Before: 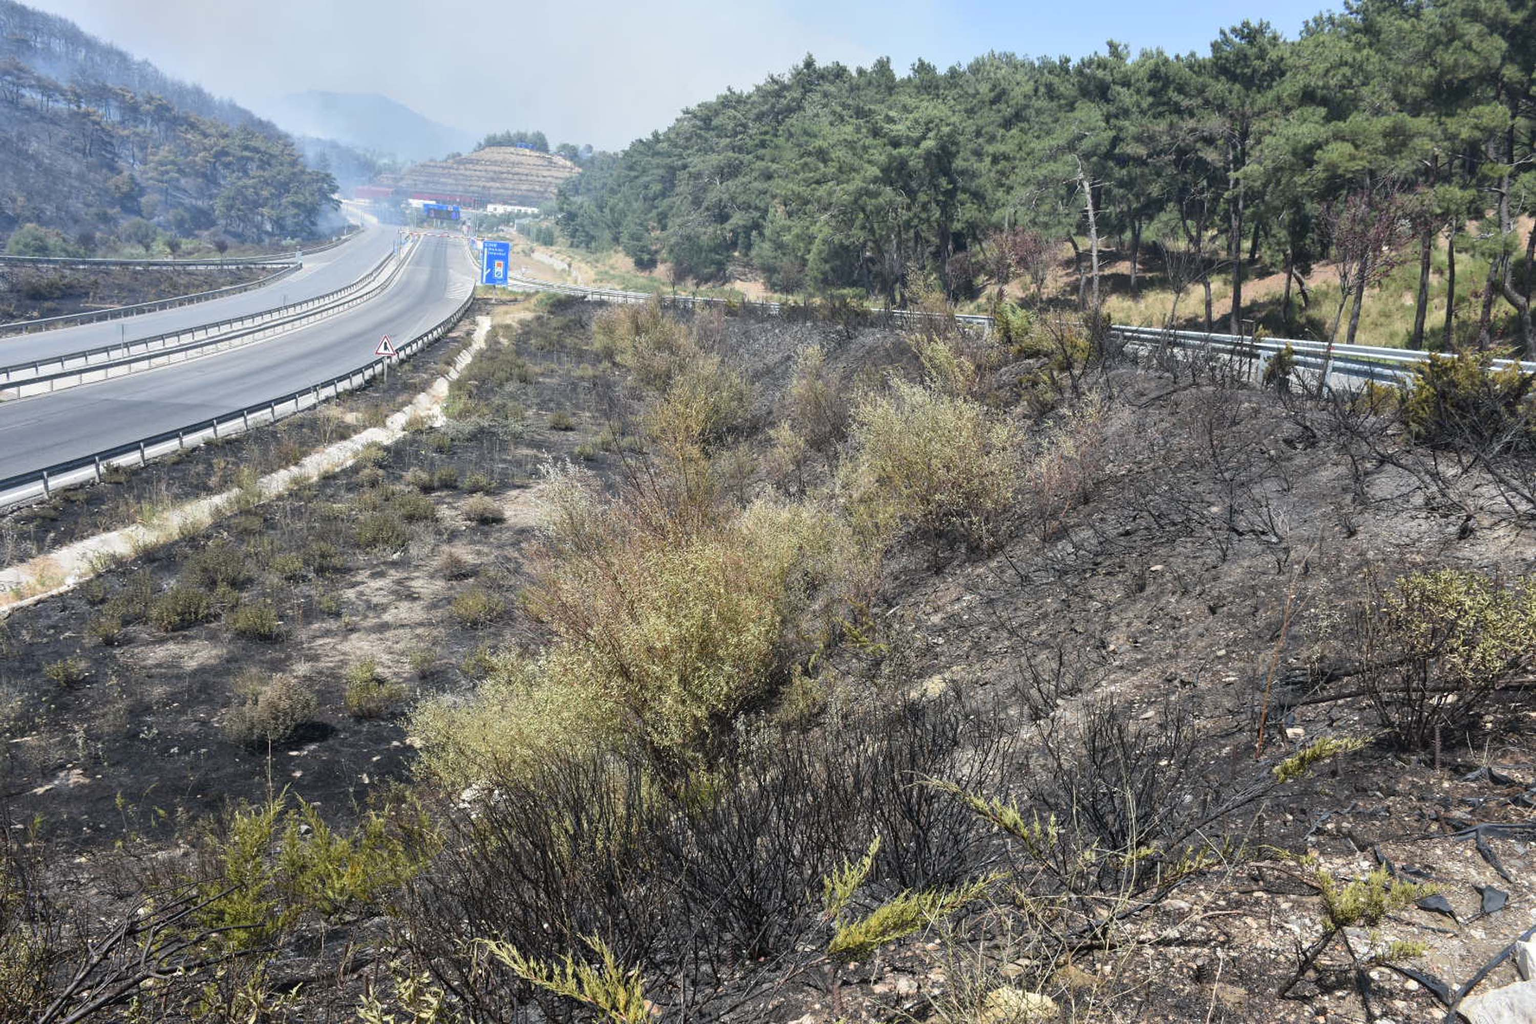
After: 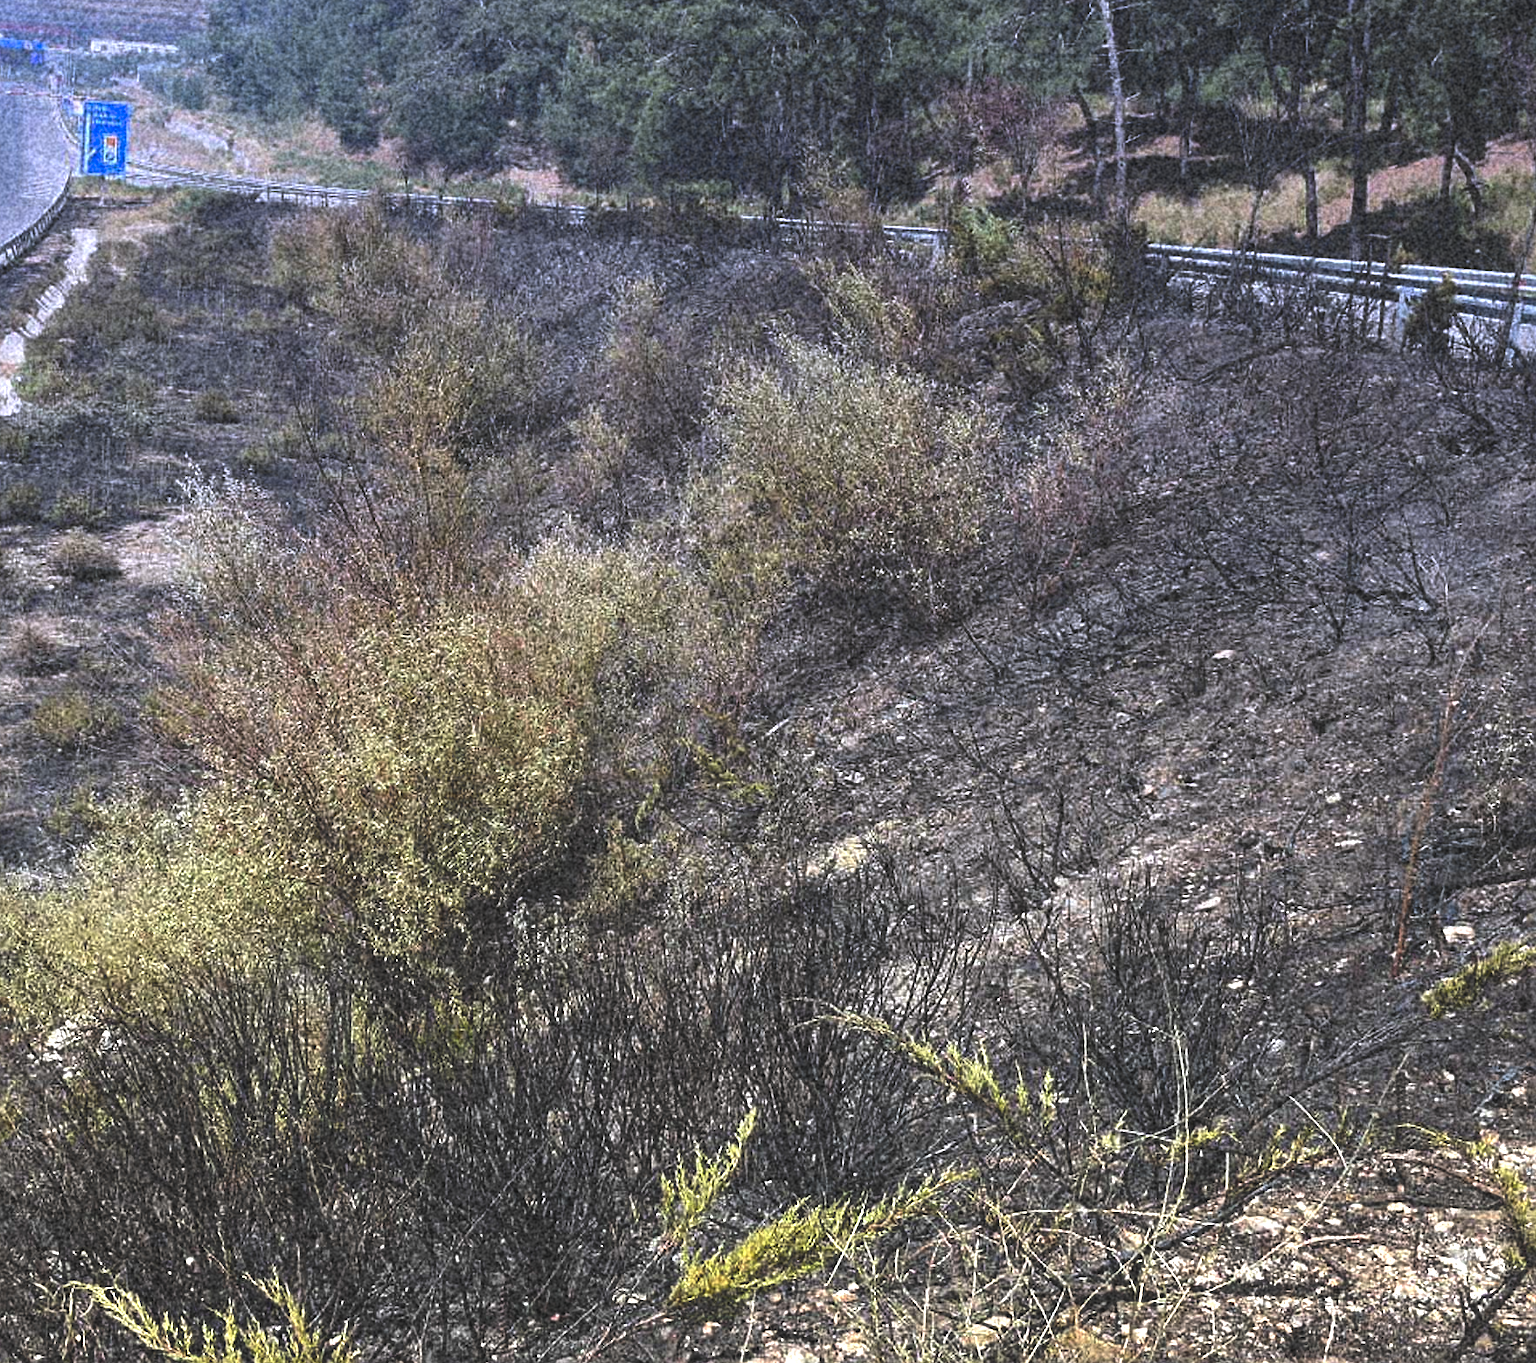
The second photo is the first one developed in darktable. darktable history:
exposure: exposure 0.564 EV, compensate highlight preservation false
sharpen: on, module defaults
rgb curve: curves: ch0 [(0, 0.186) (0.314, 0.284) (0.775, 0.708) (1, 1)], compensate middle gray true, preserve colors none
tone equalizer: on, module defaults
crop and rotate: left 28.256%, top 17.734%, right 12.656%, bottom 3.573%
grain: coarseness 46.9 ISO, strength 50.21%, mid-tones bias 0%
graduated density: hue 238.83°, saturation 50%
